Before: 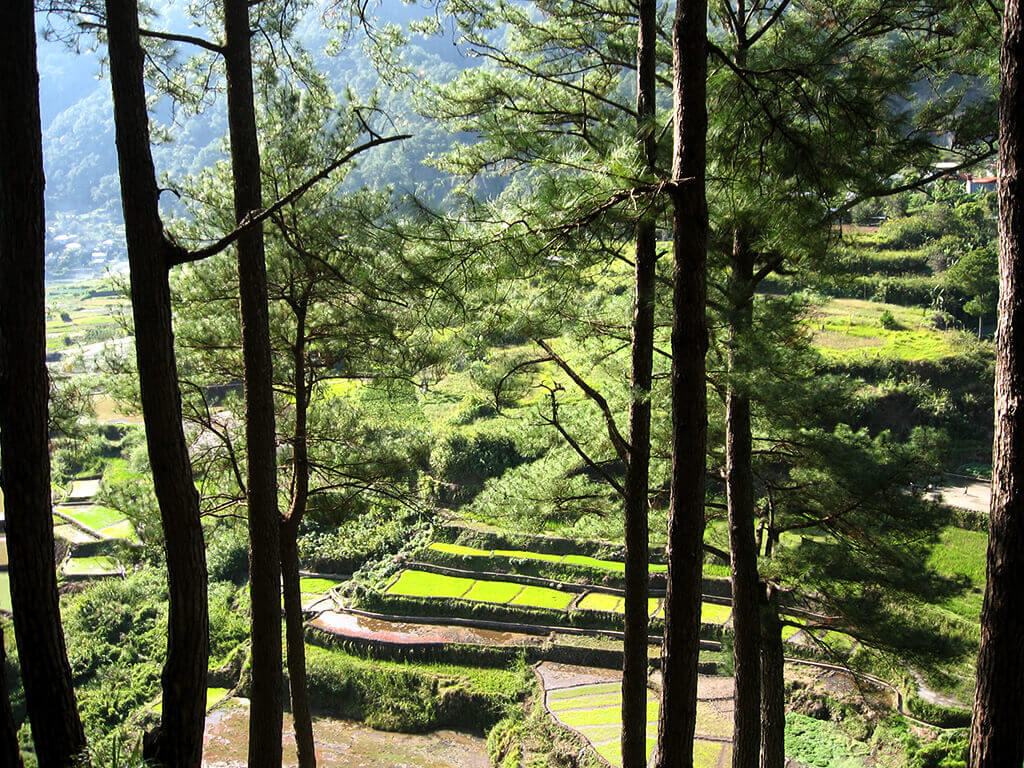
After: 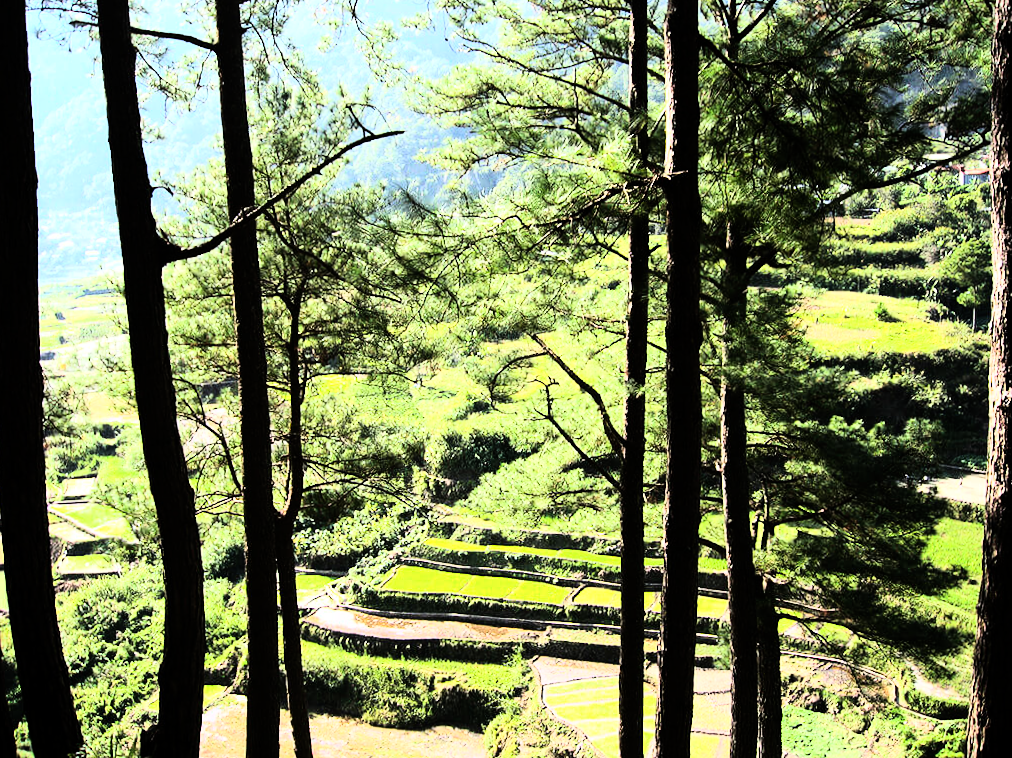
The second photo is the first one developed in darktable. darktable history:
rotate and perspective: rotation -0.45°, automatic cropping original format, crop left 0.008, crop right 0.992, crop top 0.012, crop bottom 0.988
rgb curve: curves: ch0 [(0, 0) (0.21, 0.15) (0.24, 0.21) (0.5, 0.75) (0.75, 0.96) (0.89, 0.99) (1, 1)]; ch1 [(0, 0.02) (0.21, 0.13) (0.25, 0.2) (0.5, 0.67) (0.75, 0.9) (0.89, 0.97) (1, 1)]; ch2 [(0, 0.02) (0.21, 0.13) (0.25, 0.2) (0.5, 0.67) (0.75, 0.9) (0.89, 0.97) (1, 1)], compensate middle gray true
